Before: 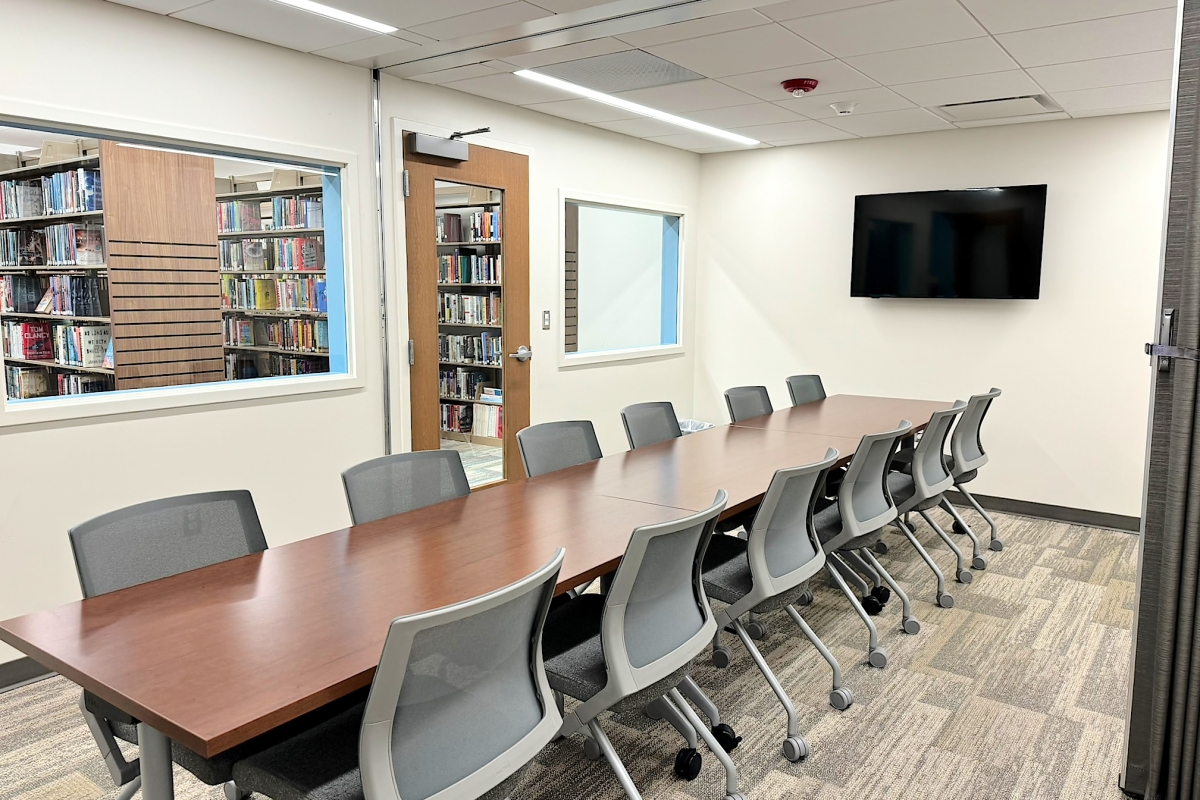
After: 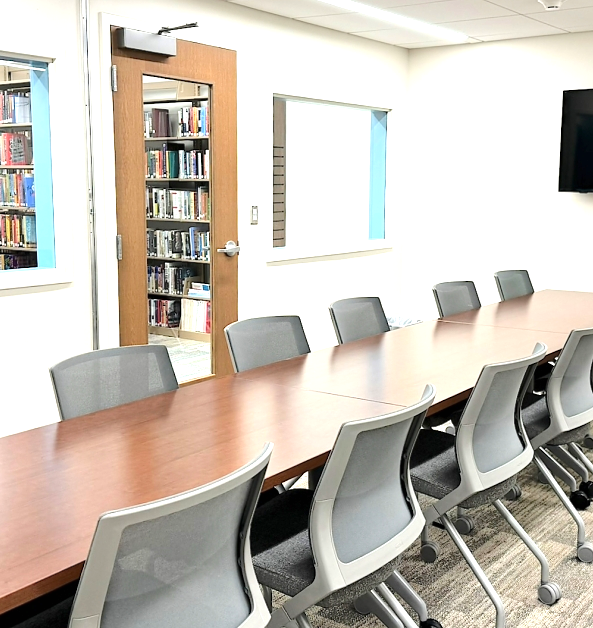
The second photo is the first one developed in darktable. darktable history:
exposure: black level correction 0, exposure 0.7 EV, compensate exposure bias true, compensate highlight preservation false
crop and rotate: angle 0.02°, left 24.353%, top 13.219%, right 26.156%, bottom 8.224%
